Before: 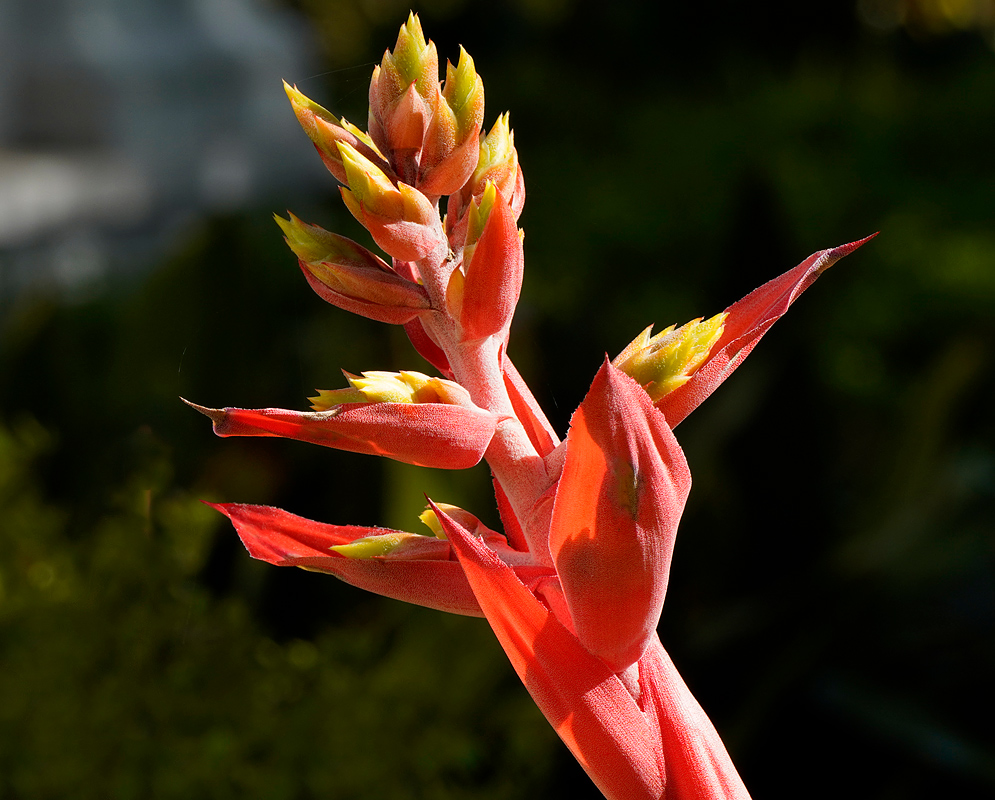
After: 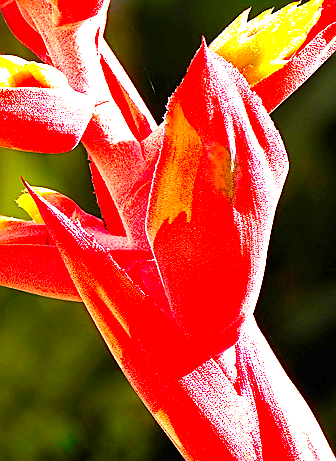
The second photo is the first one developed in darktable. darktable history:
exposure: exposure 2.272 EV, compensate exposure bias true, compensate highlight preservation false
crop: left 40.576%, top 39.544%, right 25.57%, bottom 2.714%
sharpen: amount 0.489
color correction: highlights b* -0.027, saturation 1.29
